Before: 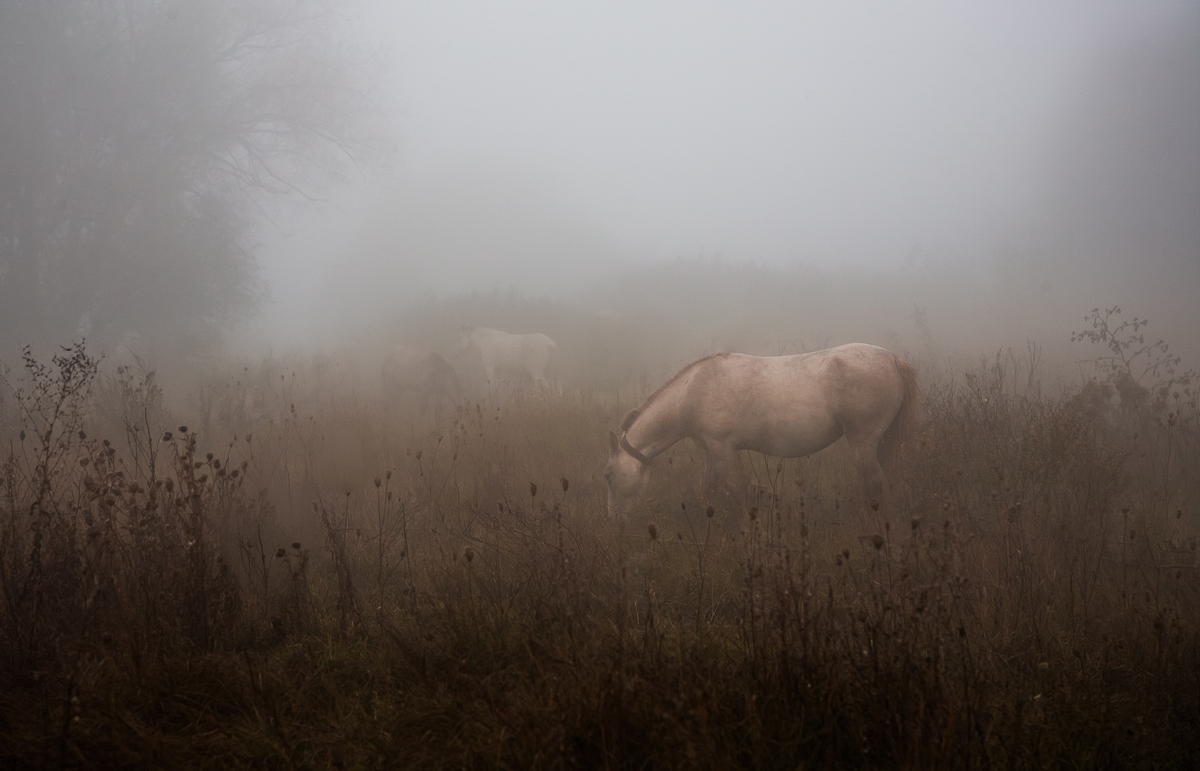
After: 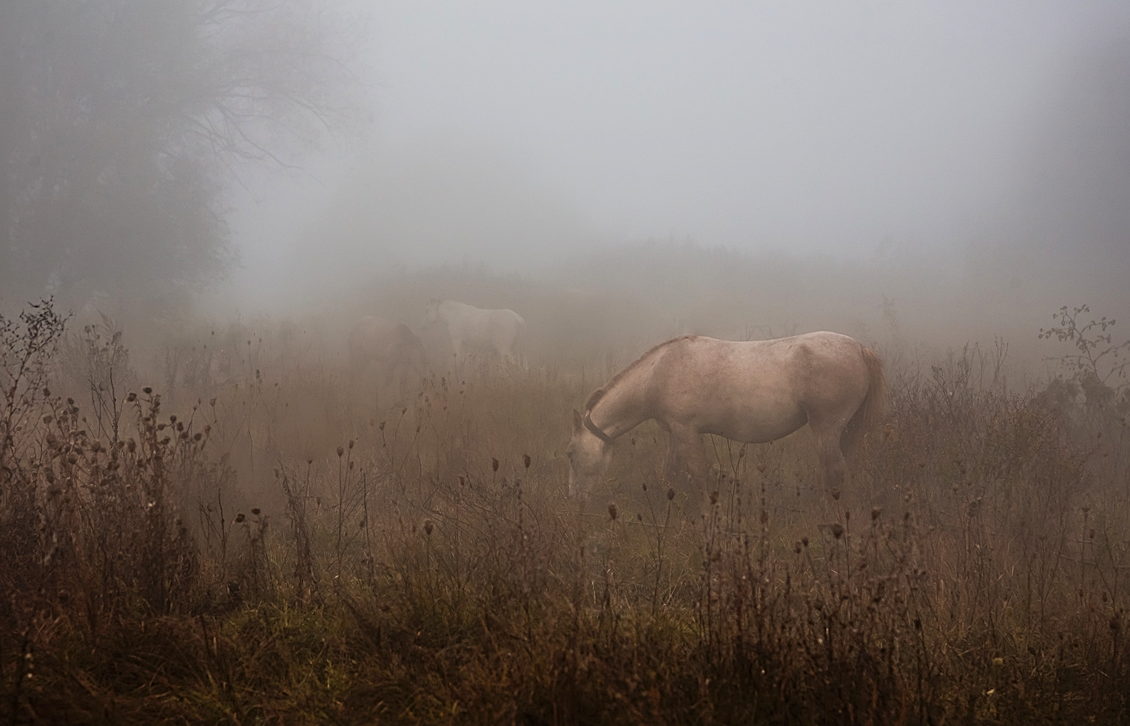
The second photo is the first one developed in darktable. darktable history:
crop and rotate: angle -2.29°
contrast brightness saturation: saturation 0.131
sharpen: on, module defaults
tone equalizer: on, module defaults
shadows and highlights: shadows 51.83, highlights -28.39, soften with gaussian
